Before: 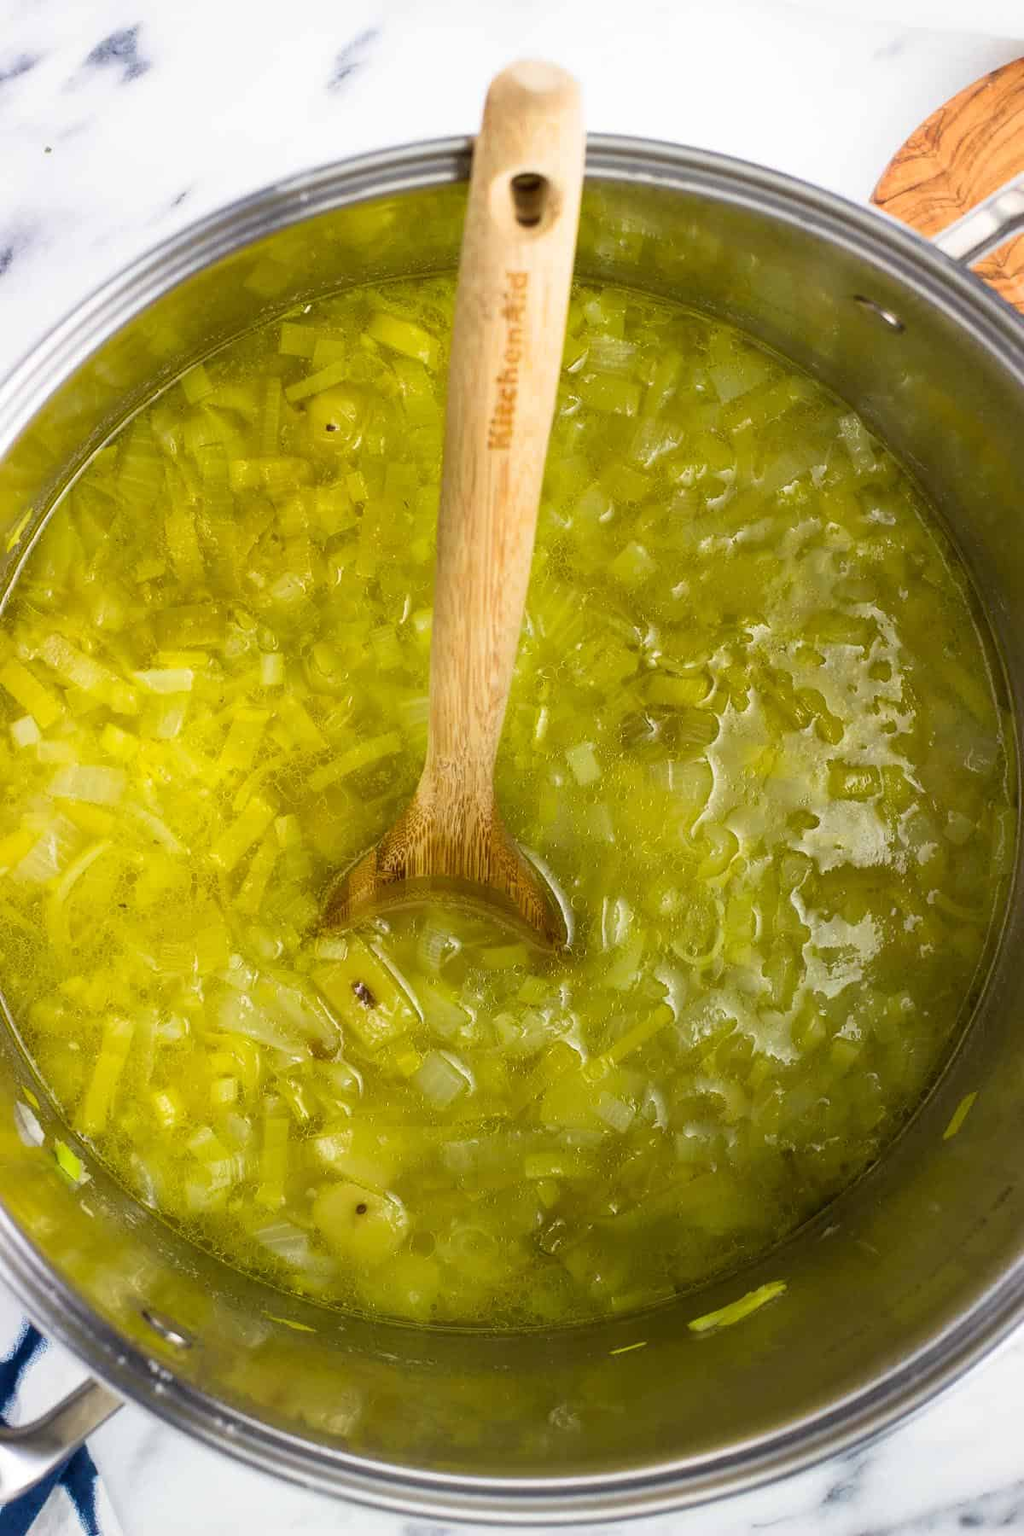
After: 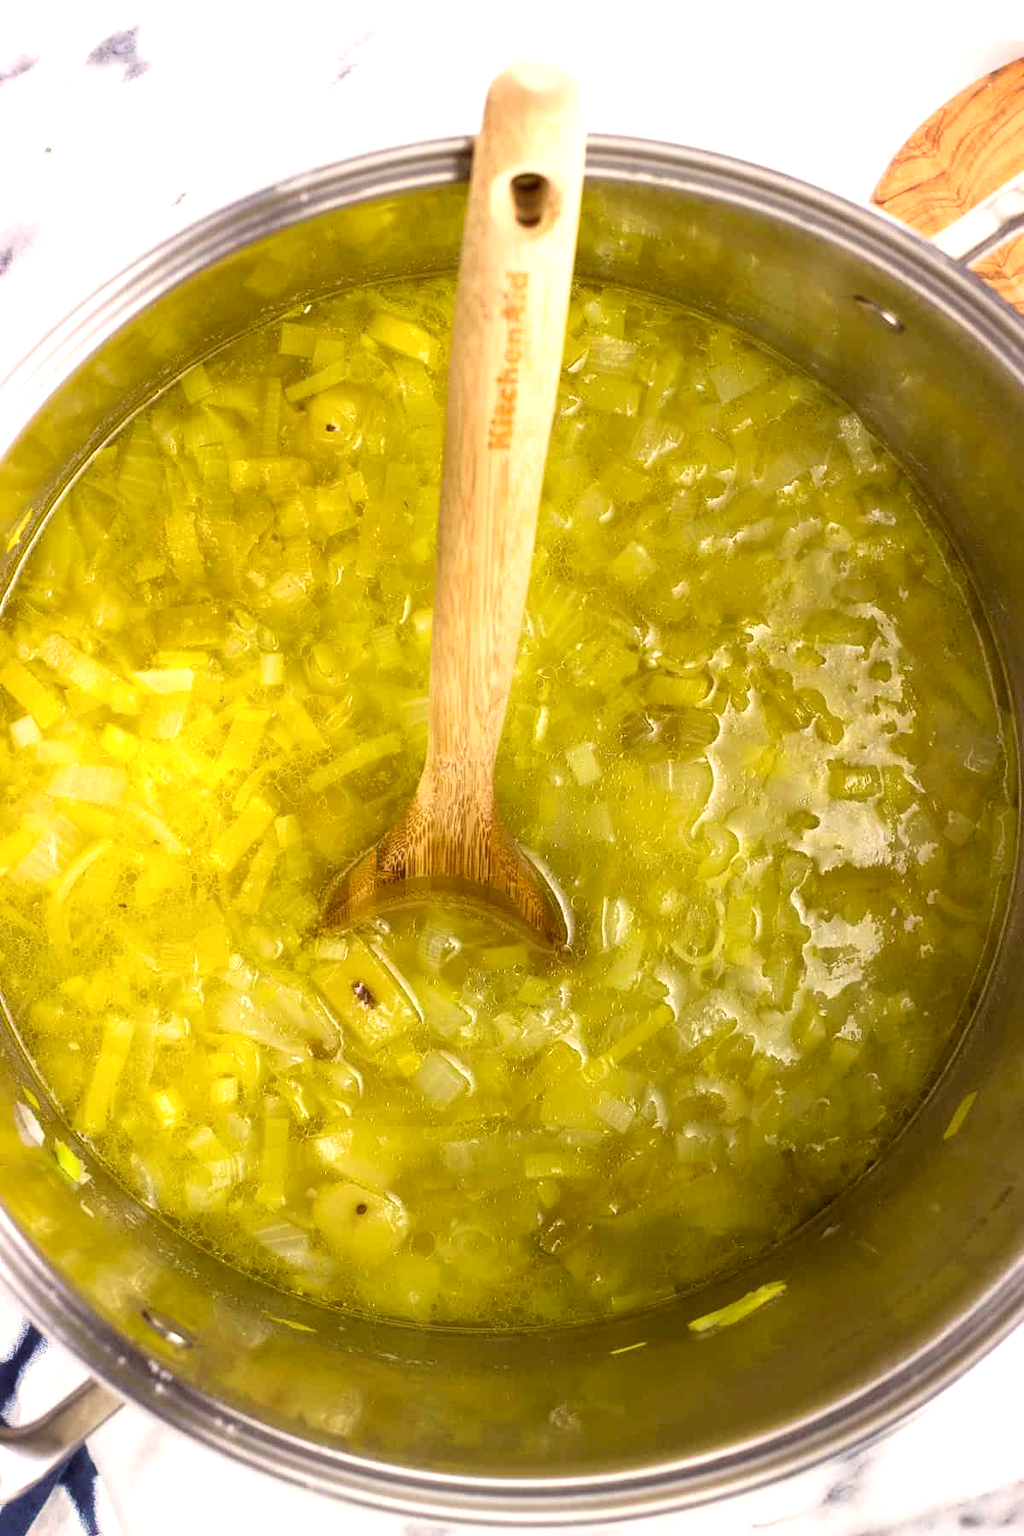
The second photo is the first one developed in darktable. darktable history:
color correction: highlights a* 6.63, highlights b* 8.25, shadows a* 6.23, shadows b* 7.35, saturation 0.928
haze removal: strength -0.053, compatibility mode true, adaptive false
exposure: black level correction 0.001, exposure 0.498 EV, compensate highlight preservation false
